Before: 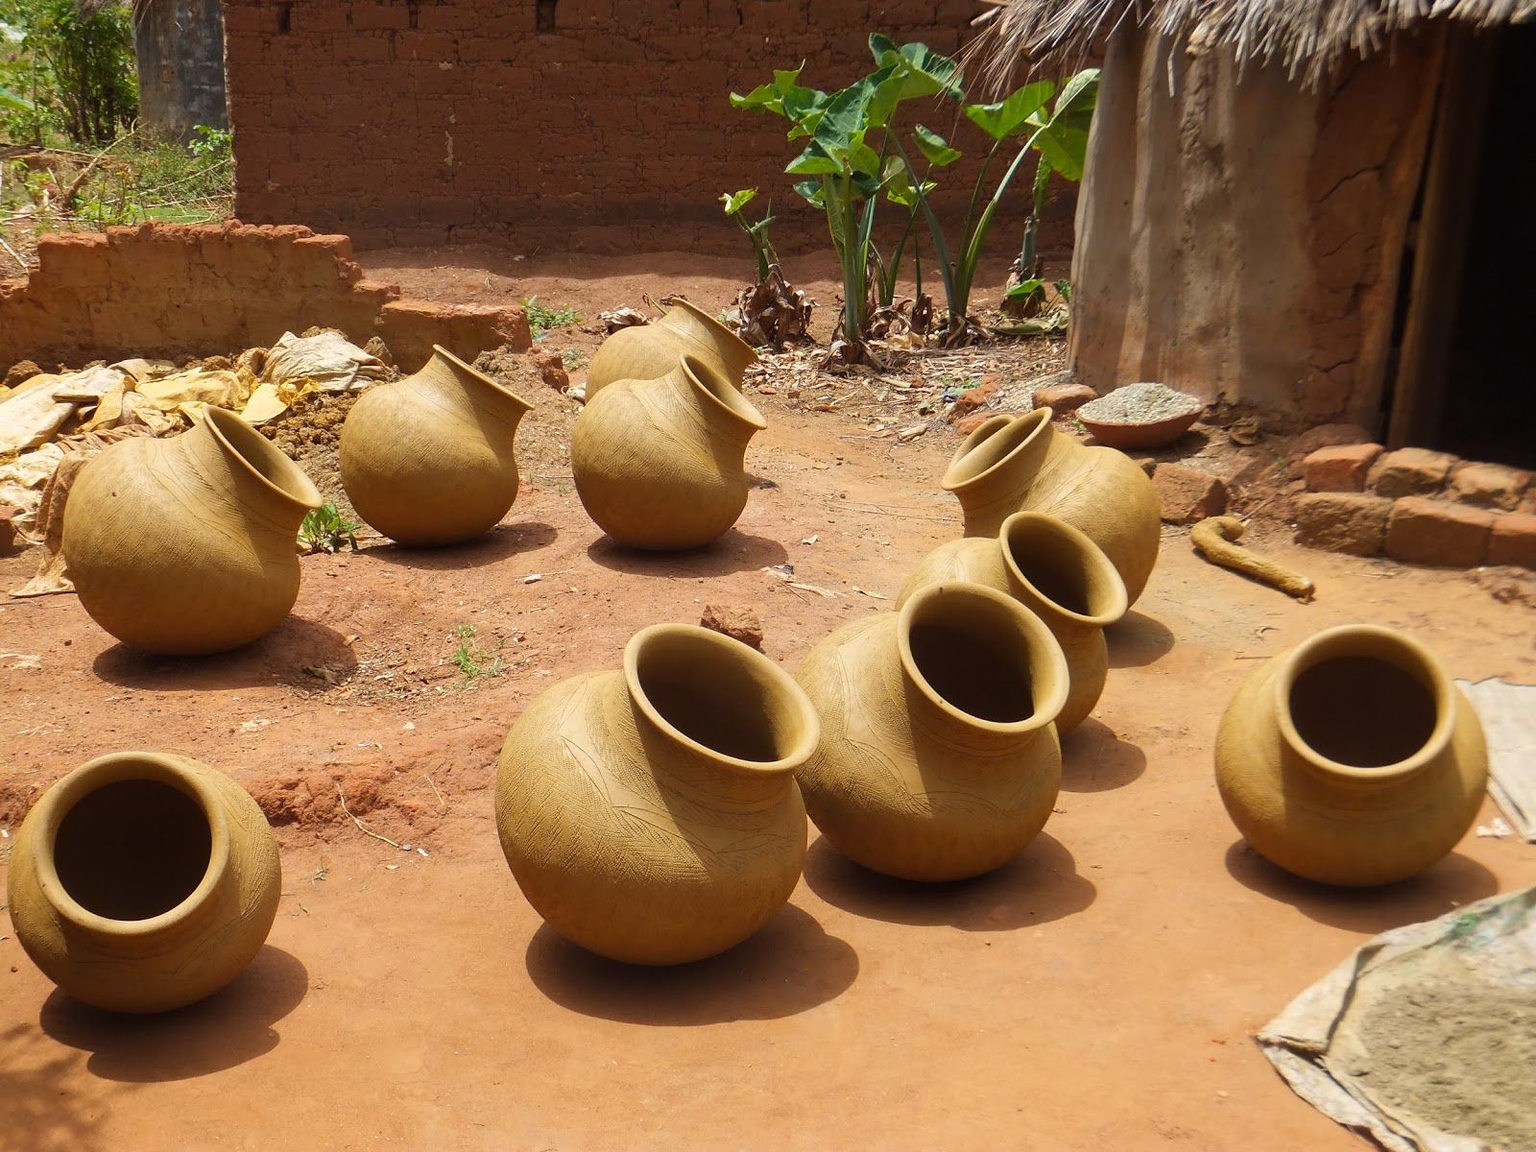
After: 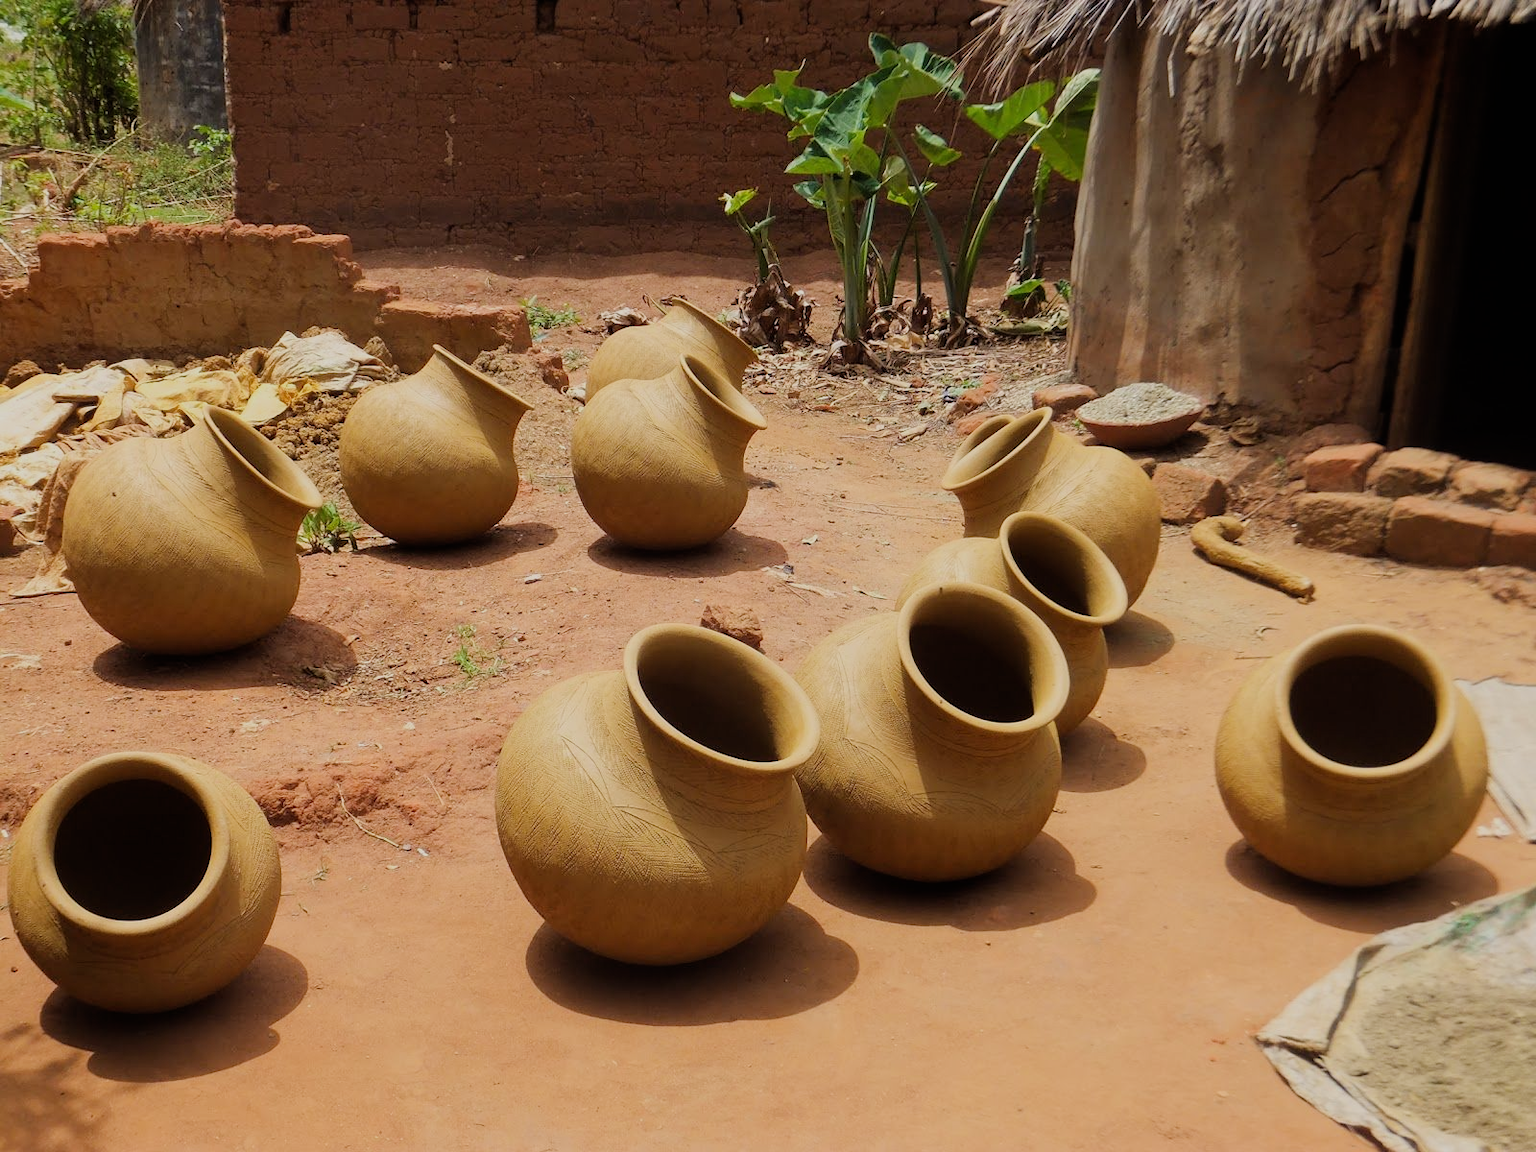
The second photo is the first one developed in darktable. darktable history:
filmic rgb: black relative exposure -7.65 EV, white relative exposure 4.56 EV, hardness 3.61
exposure: black level correction 0, compensate exposure bias true, compensate highlight preservation false
